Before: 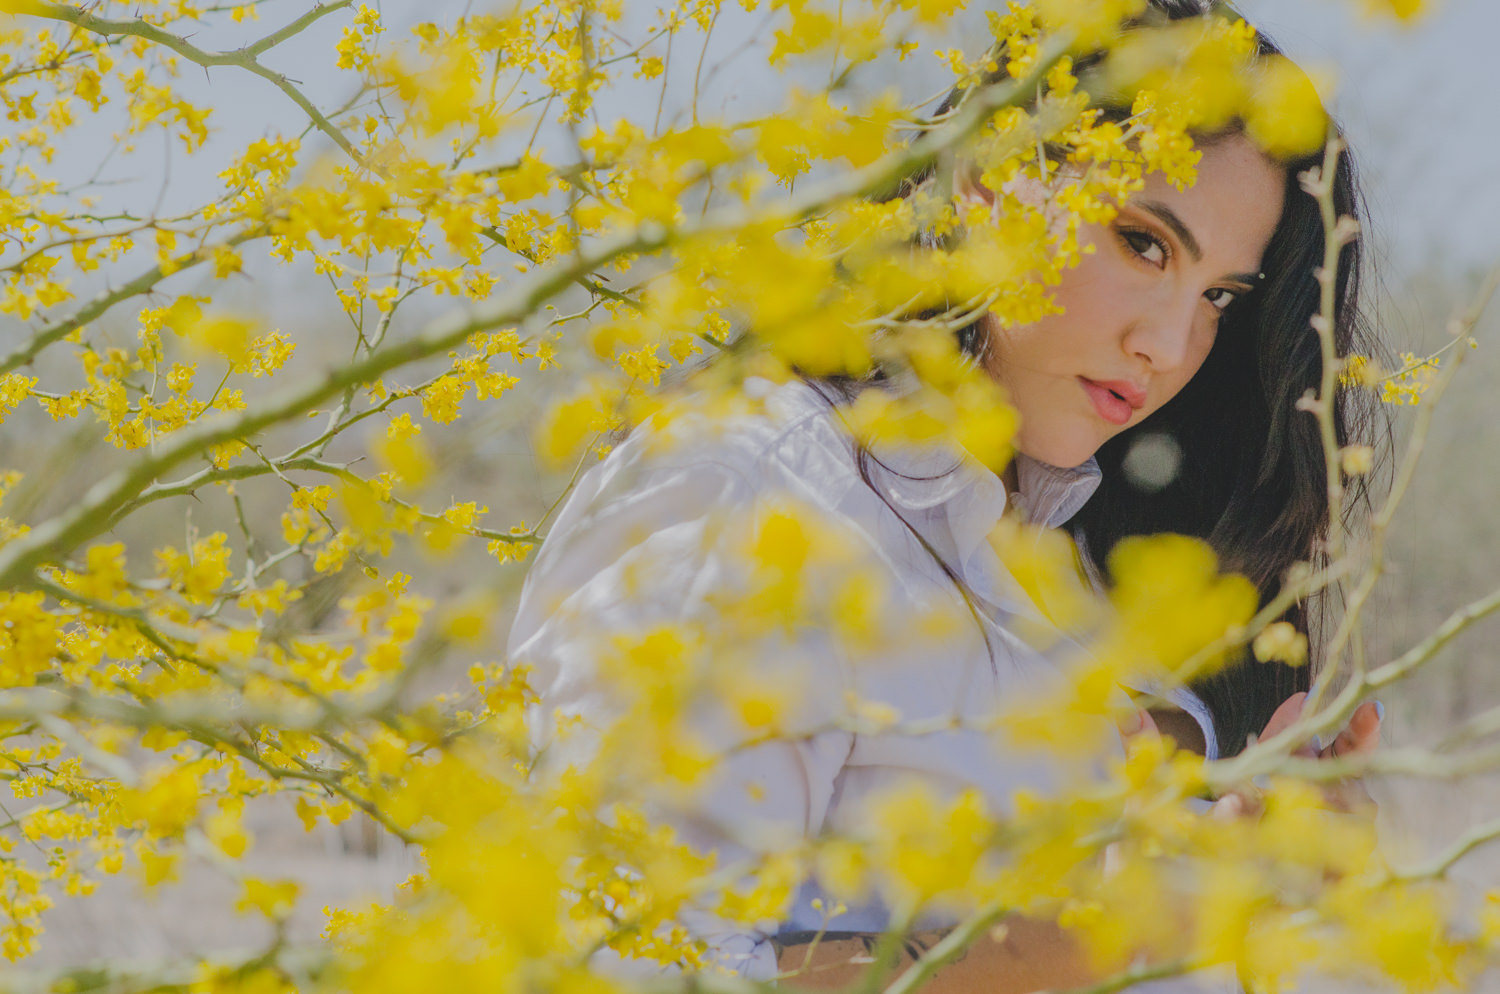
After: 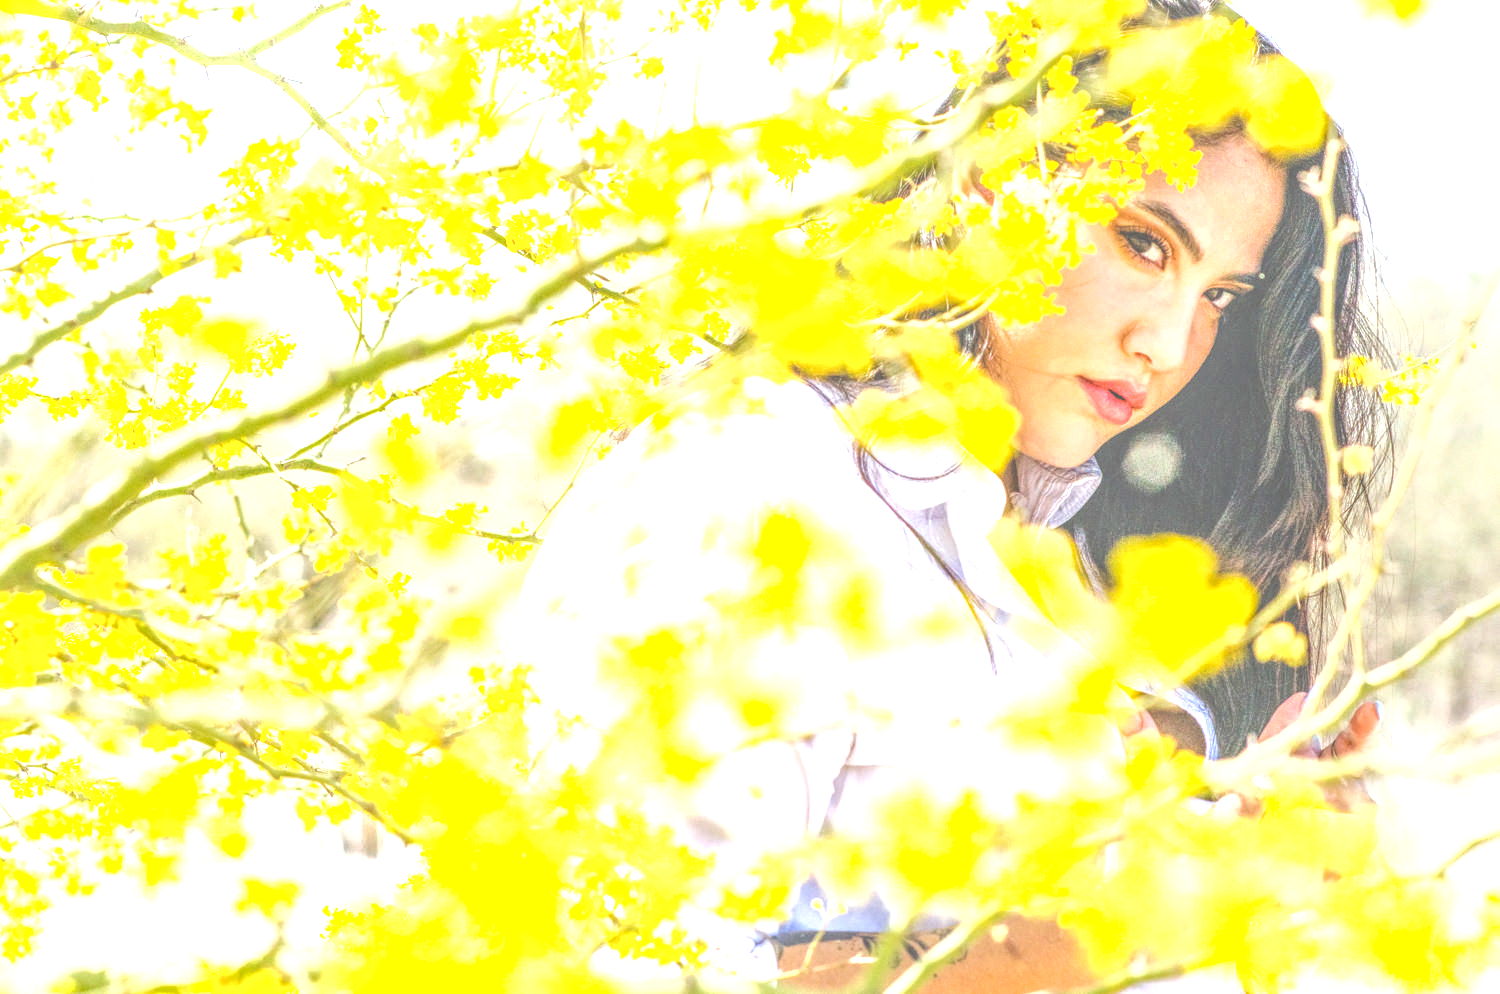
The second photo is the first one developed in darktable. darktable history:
local contrast: highlights 20%, shadows 27%, detail 200%, midtone range 0.2
exposure: black level correction 0, exposure 1.75 EV, compensate highlight preservation false
